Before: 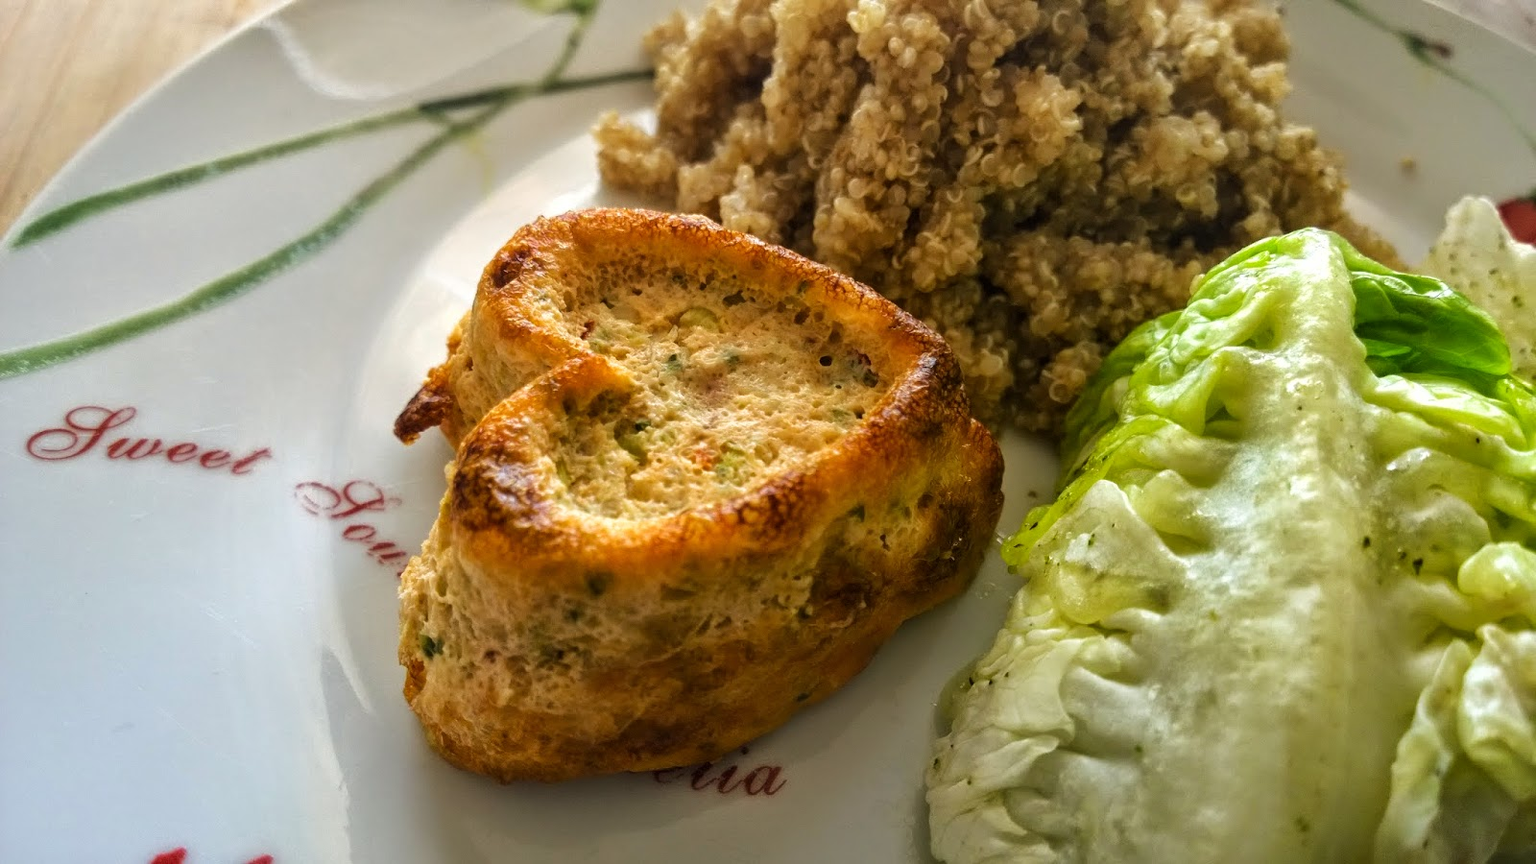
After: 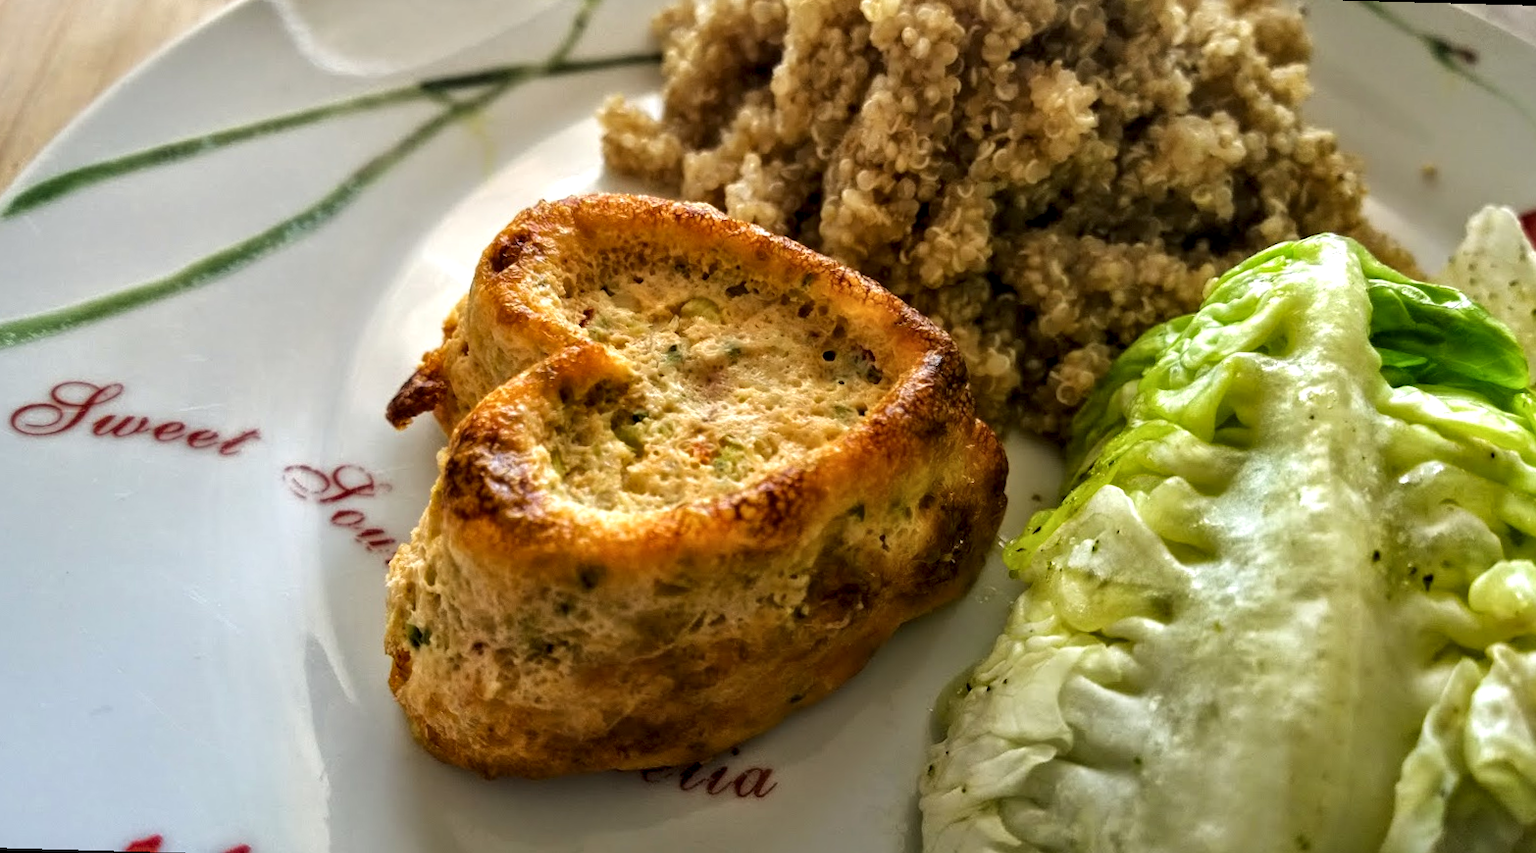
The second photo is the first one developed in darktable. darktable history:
rotate and perspective: rotation 1.57°, crop left 0.018, crop right 0.982, crop top 0.039, crop bottom 0.961
contrast equalizer: y [[0.531, 0.548, 0.559, 0.557, 0.544, 0.527], [0.5 ×6], [0.5 ×6], [0 ×6], [0 ×6]]
